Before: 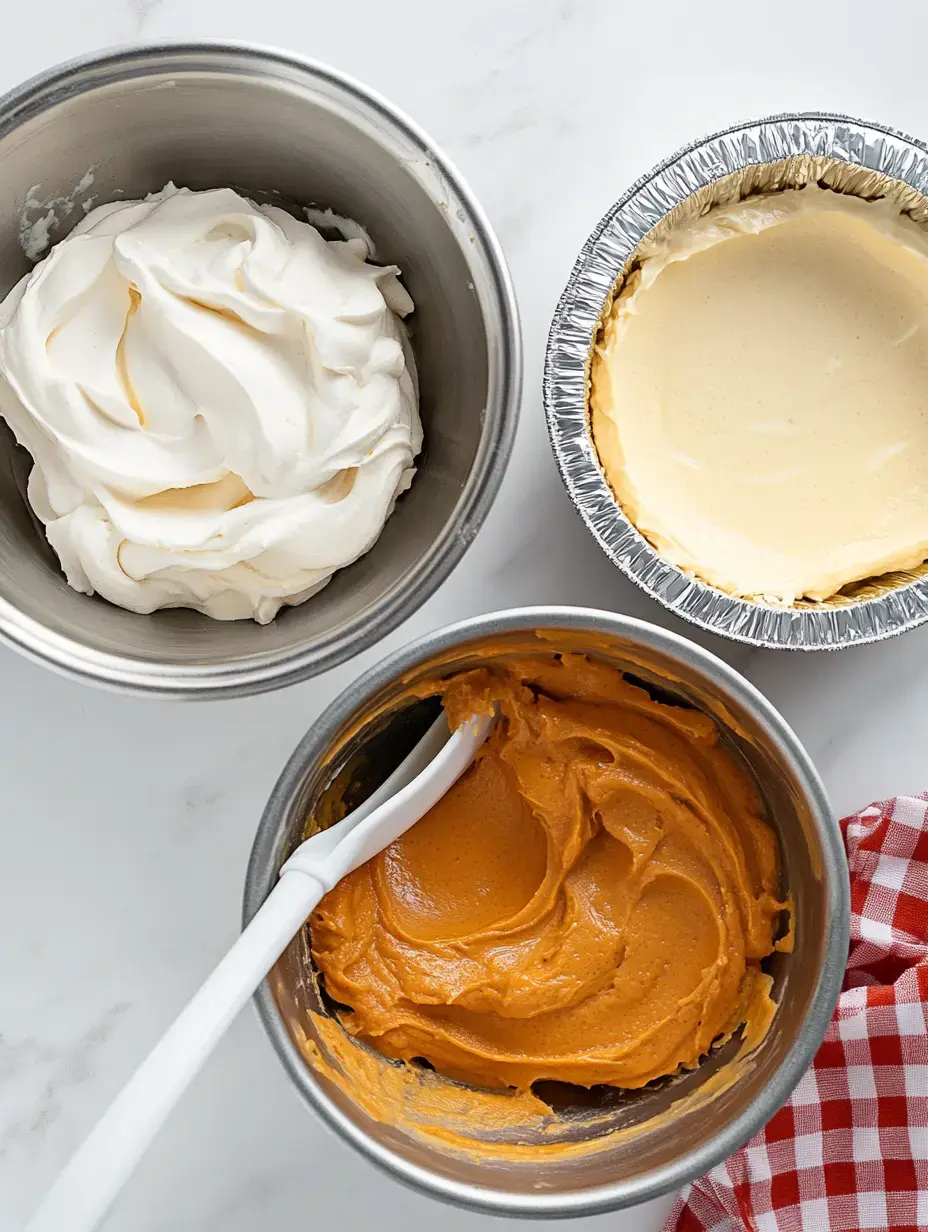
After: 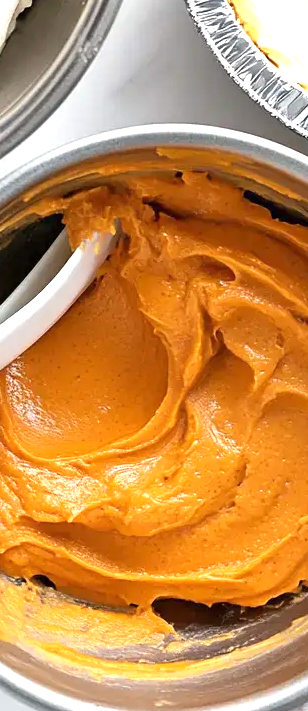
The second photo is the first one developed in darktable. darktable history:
crop: left 40.902%, top 39.165%, right 25.871%, bottom 3.052%
exposure: exposure 0.778 EV, compensate highlight preservation false
